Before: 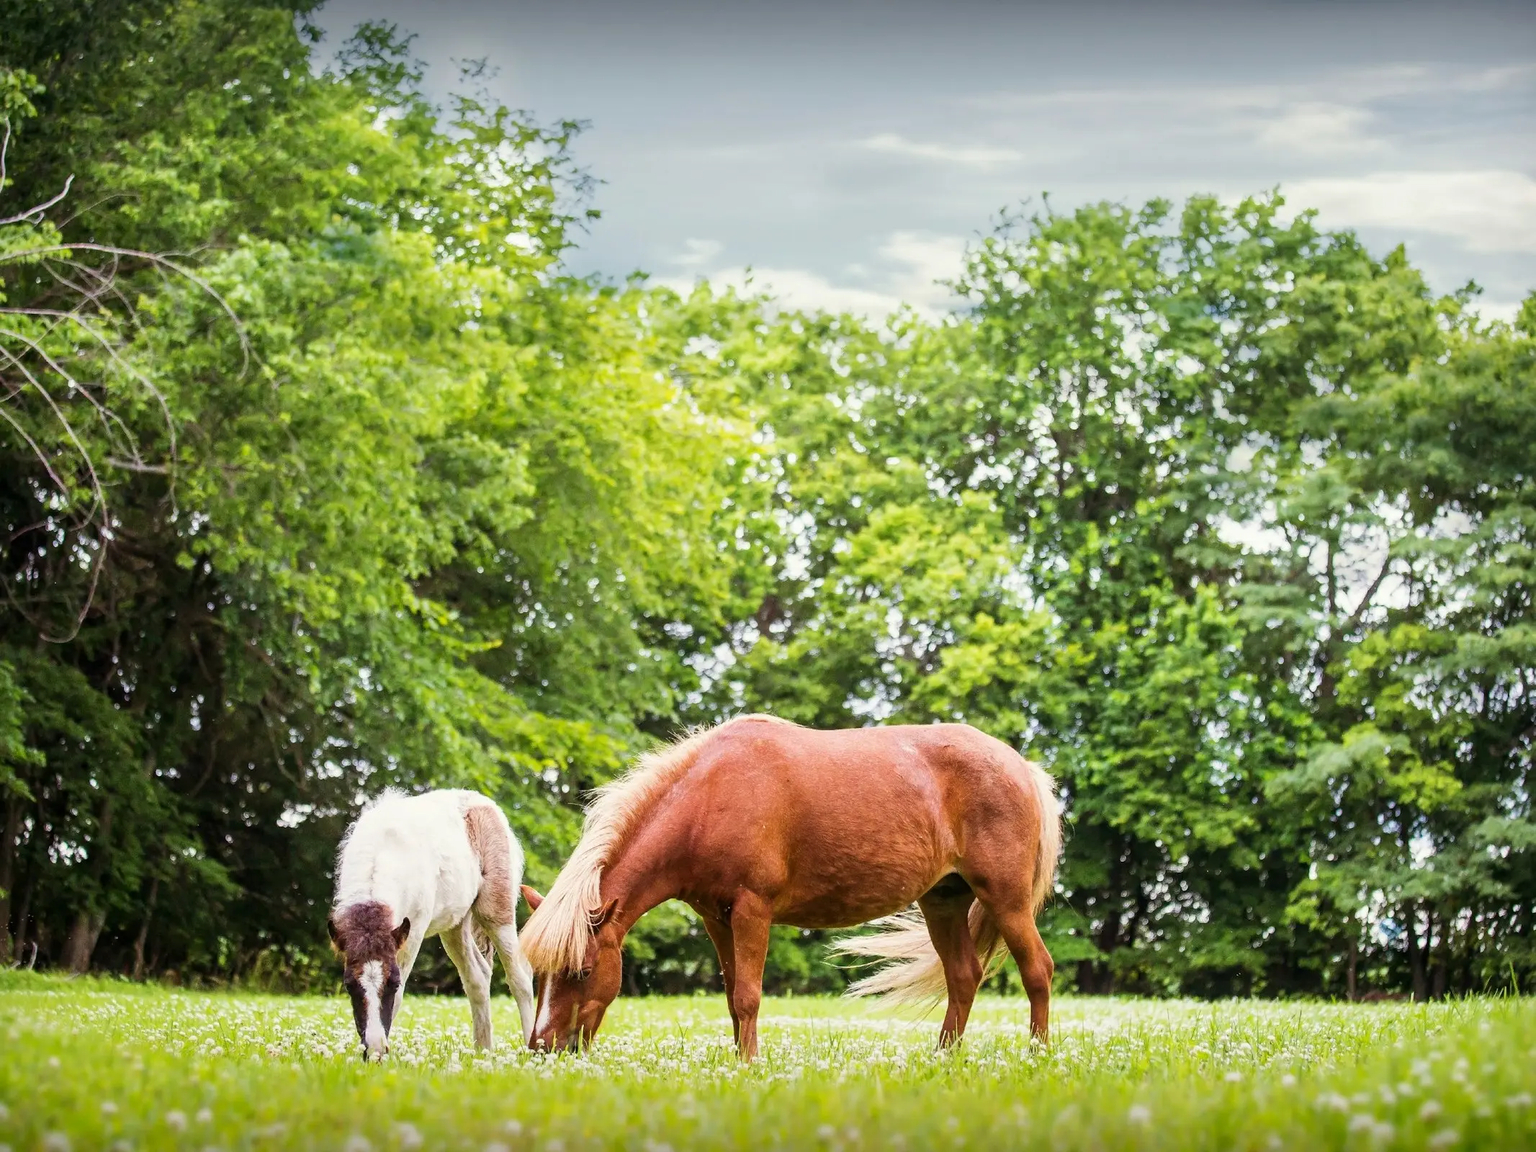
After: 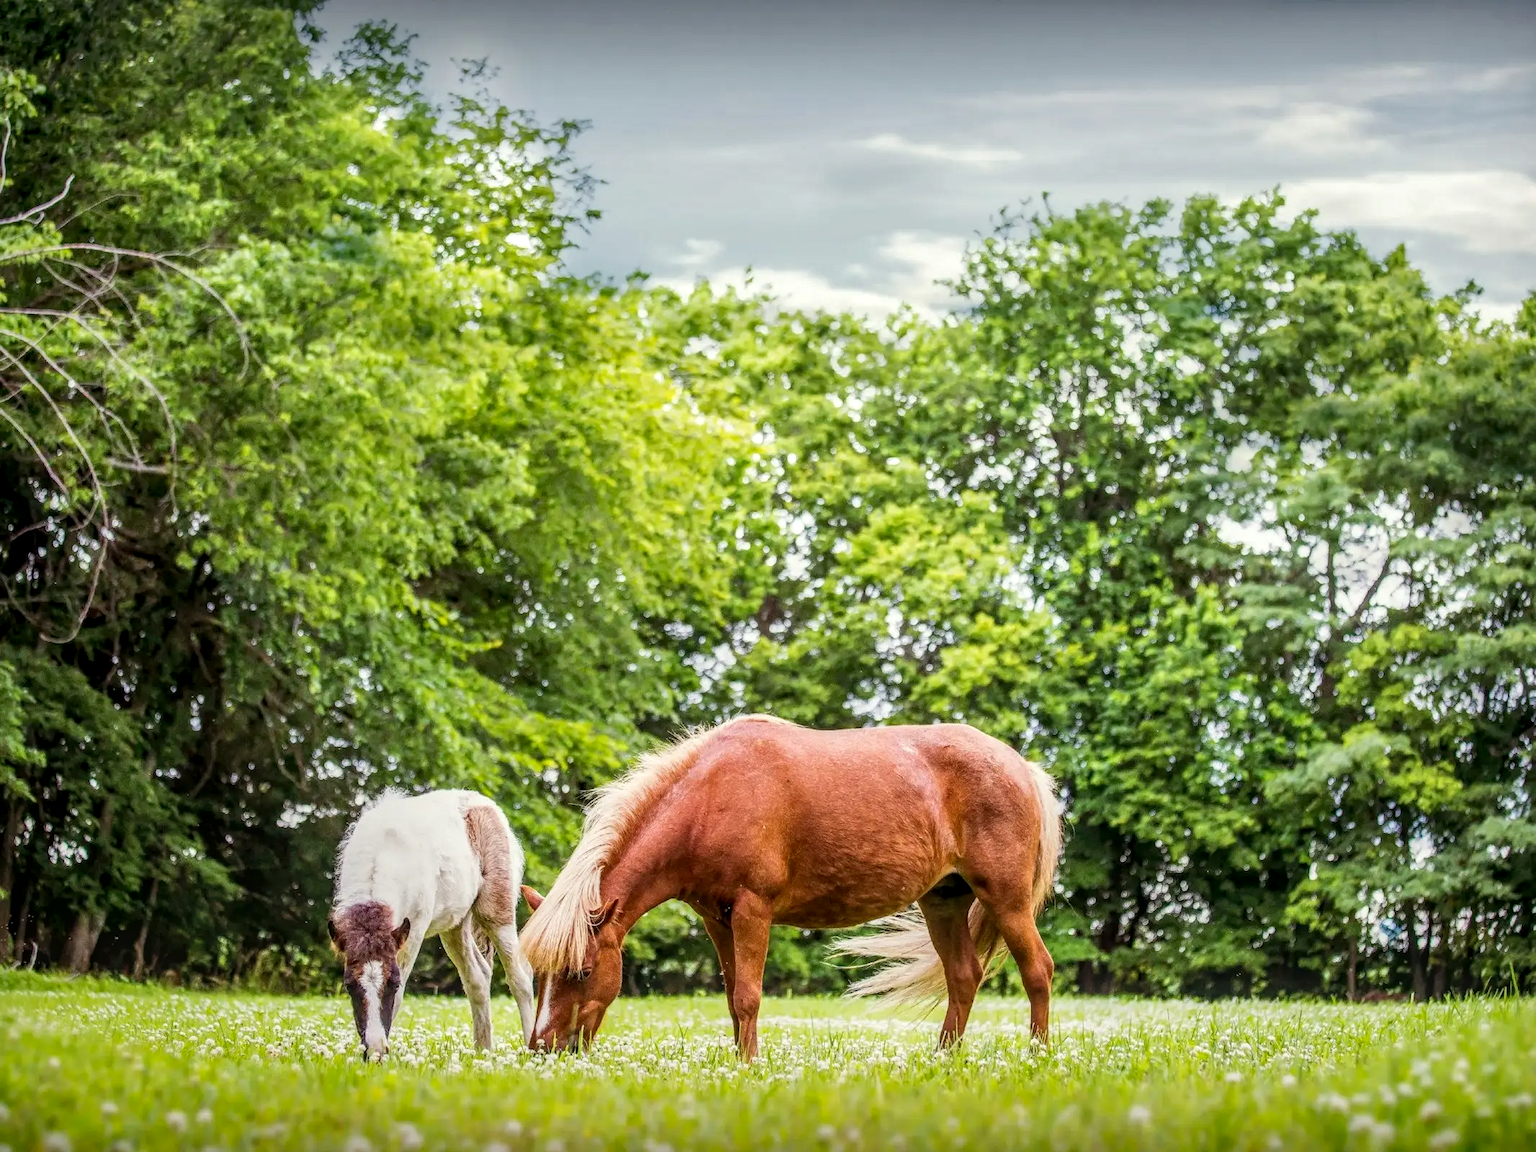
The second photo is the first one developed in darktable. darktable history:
exposure: black level correction 0.004, exposure 0.014 EV, compensate highlight preservation false
shadows and highlights: radius 125.46, shadows 30.51, highlights -30.51, low approximation 0.01, soften with gaussian
local contrast: highlights 0%, shadows 0%, detail 133%
